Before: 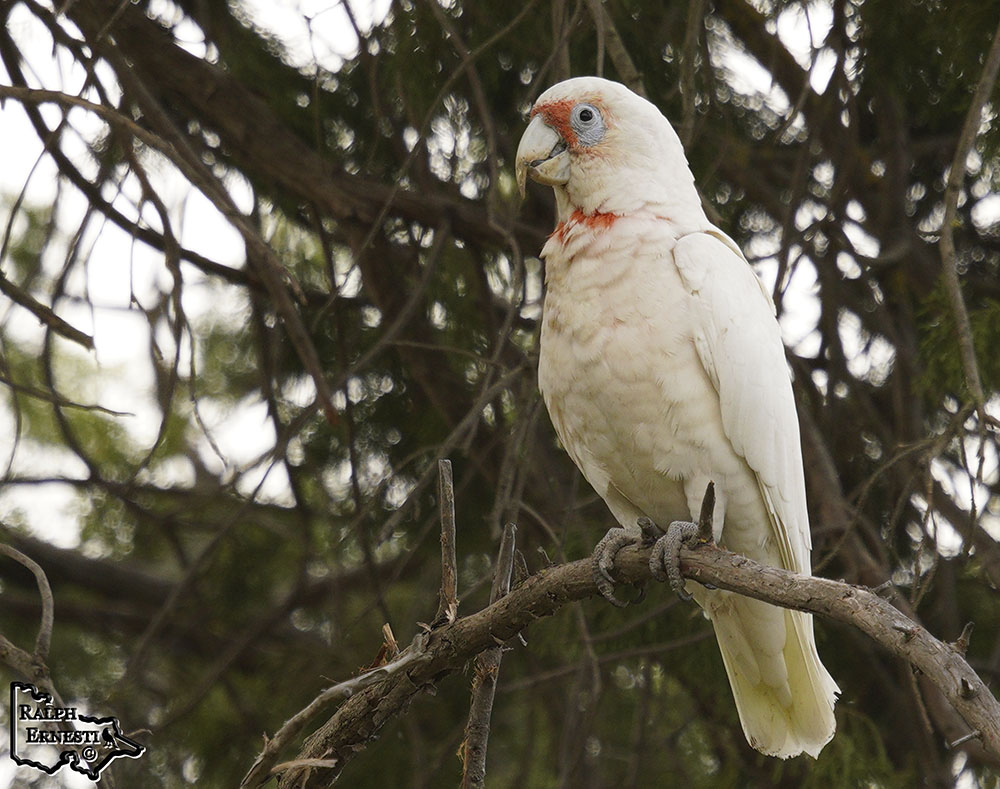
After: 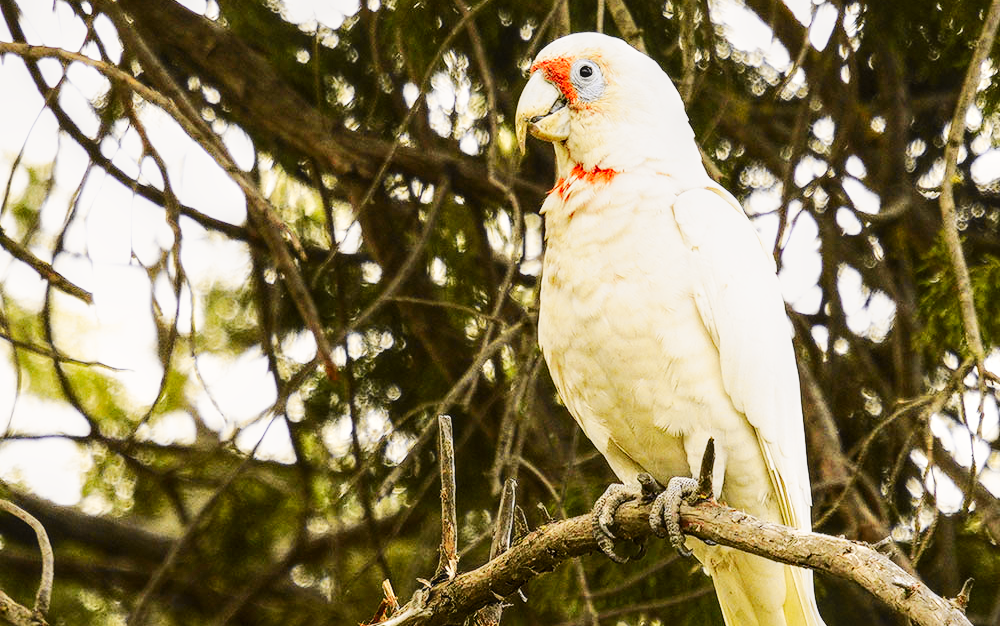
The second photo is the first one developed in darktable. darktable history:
tone curve: curves: ch0 [(0, 0) (0.239, 0.248) (0.508, 0.606) (0.828, 0.878) (1, 1)]; ch1 [(0, 0) (0.401, 0.42) (0.45, 0.464) (0.492, 0.498) (0.511, 0.507) (0.561, 0.549) (0.688, 0.726) (1, 1)]; ch2 [(0, 0) (0.411, 0.433) (0.5, 0.504) (0.545, 0.574) (1, 1)], color space Lab, independent channels, preserve colors none
crop and rotate: top 5.666%, bottom 14.919%
base curve: curves: ch0 [(0, 0.003) (0.001, 0.002) (0.006, 0.004) (0.02, 0.022) (0.048, 0.086) (0.094, 0.234) (0.162, 0.431) (0.258, 0.629) (0.385, 0.8) (0.548, 0.918) (0.751, 0.988) (1, 1)], preserve colors none
local contrast: on, module defaults
